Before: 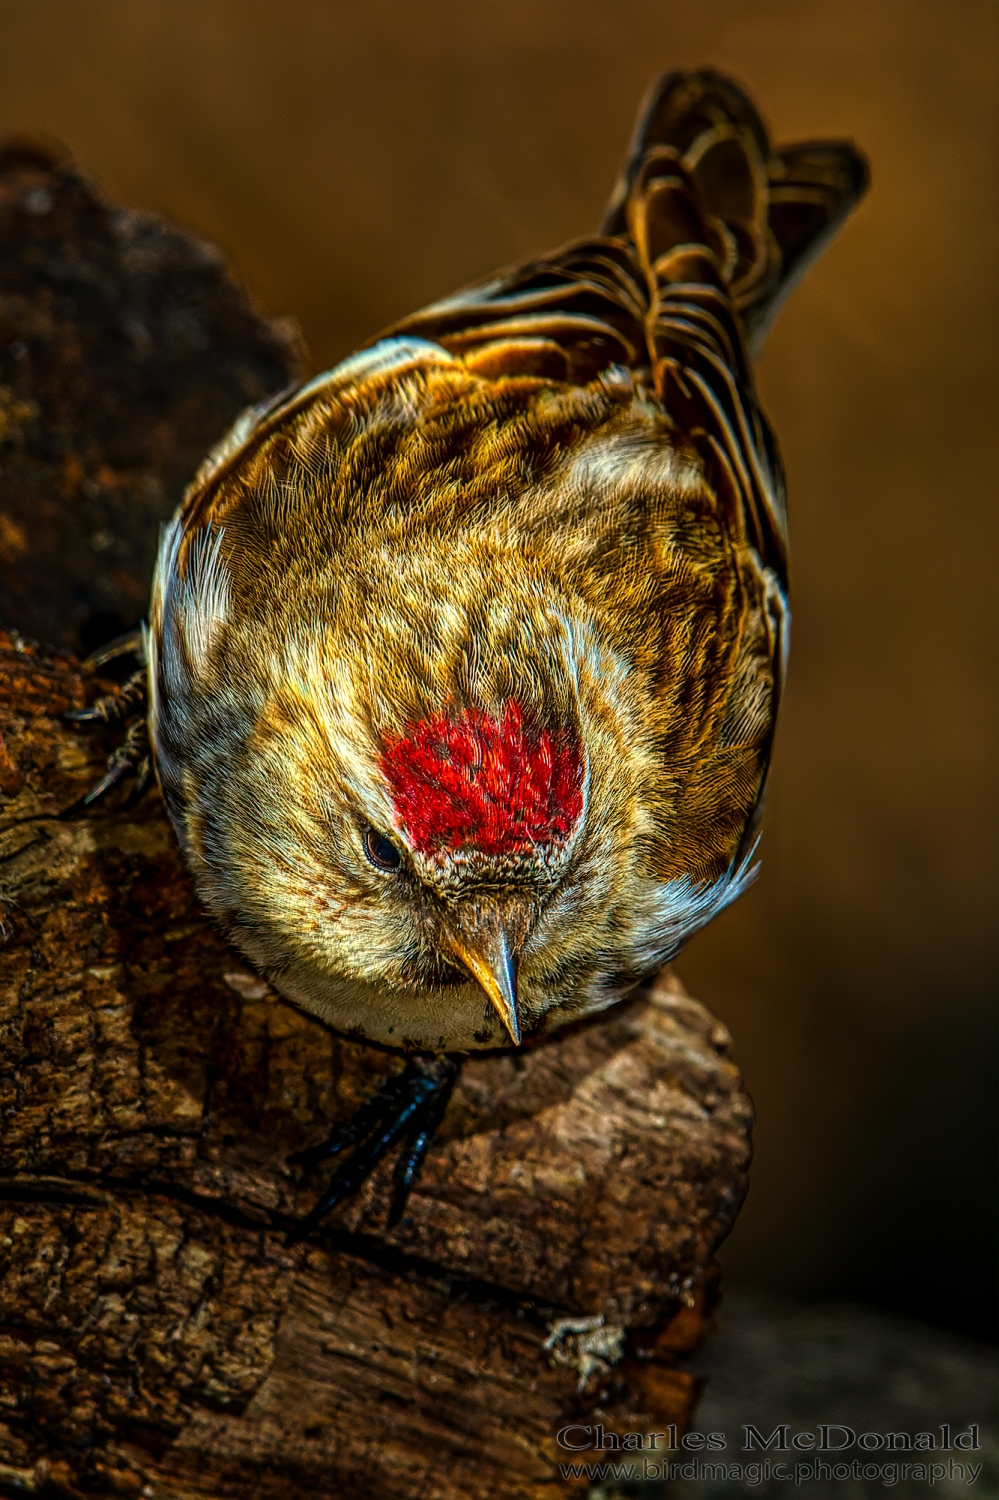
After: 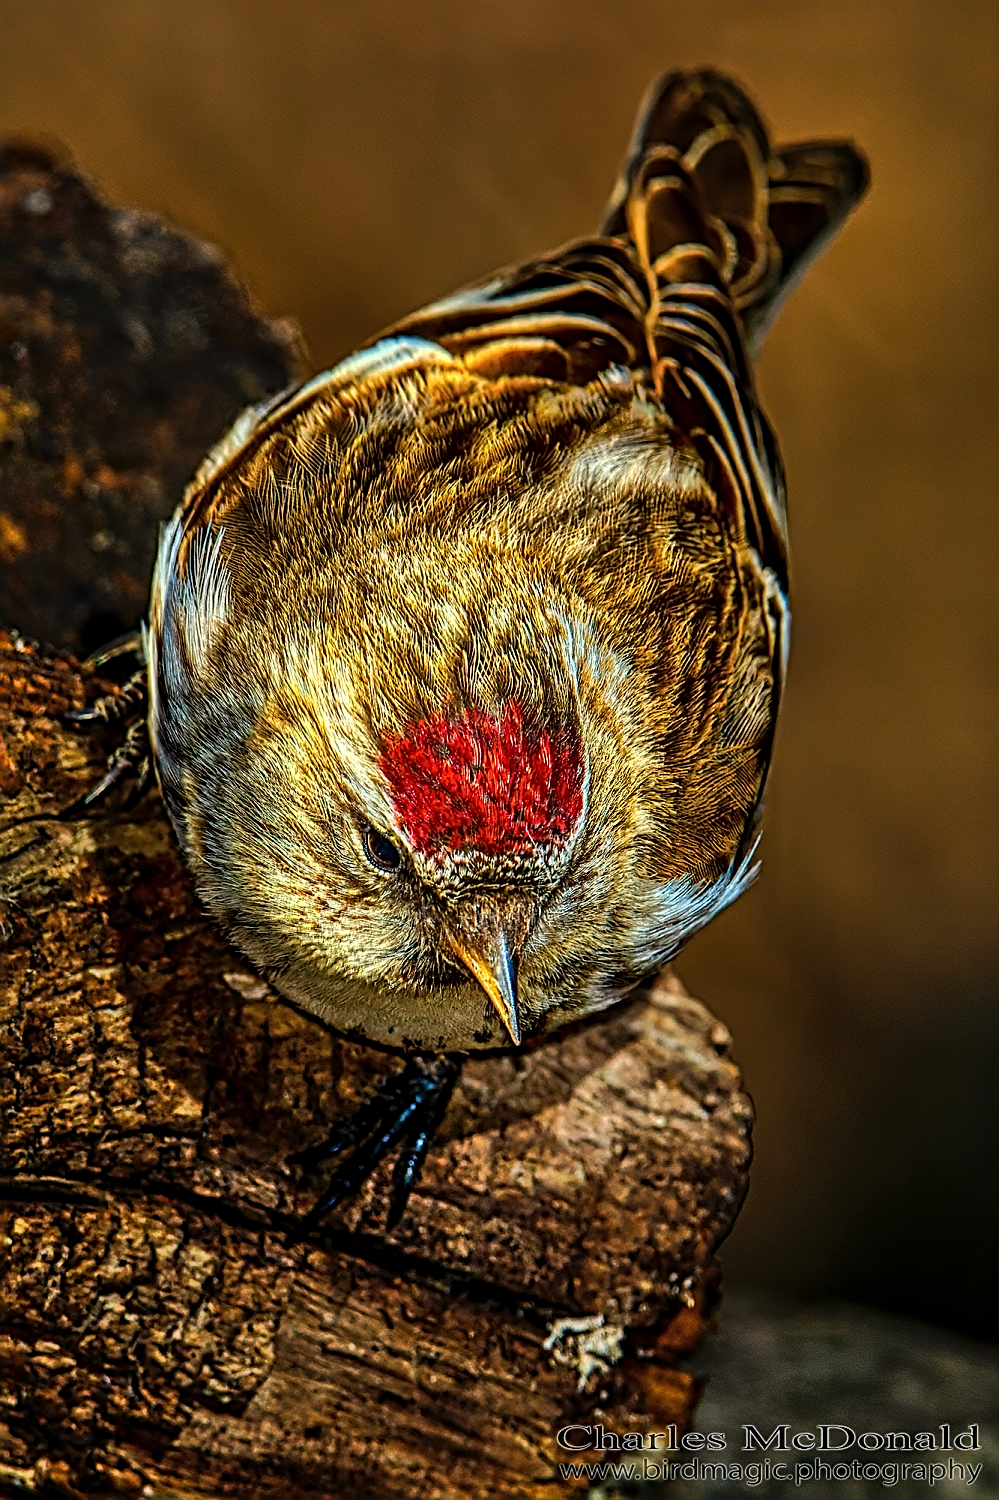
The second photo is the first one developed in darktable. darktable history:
exposure: exposure -0.065 EV, compensate exposure bias true, compensate highlight preservation false
sharpen: radius 3.046, amount 0.771
shadows and highlights: highlights color adjustment 40.04%, soften with gaussian
tone equalizer: on, module defaults
